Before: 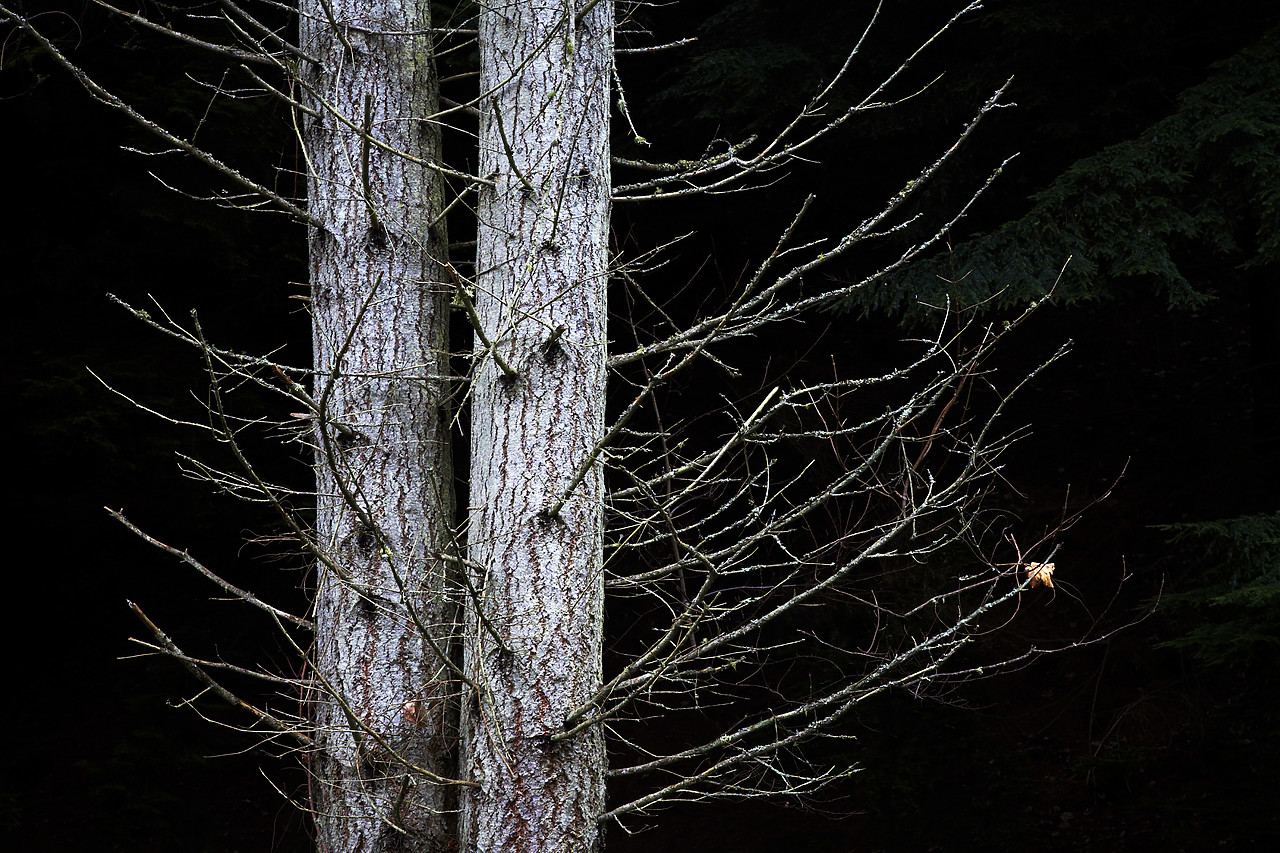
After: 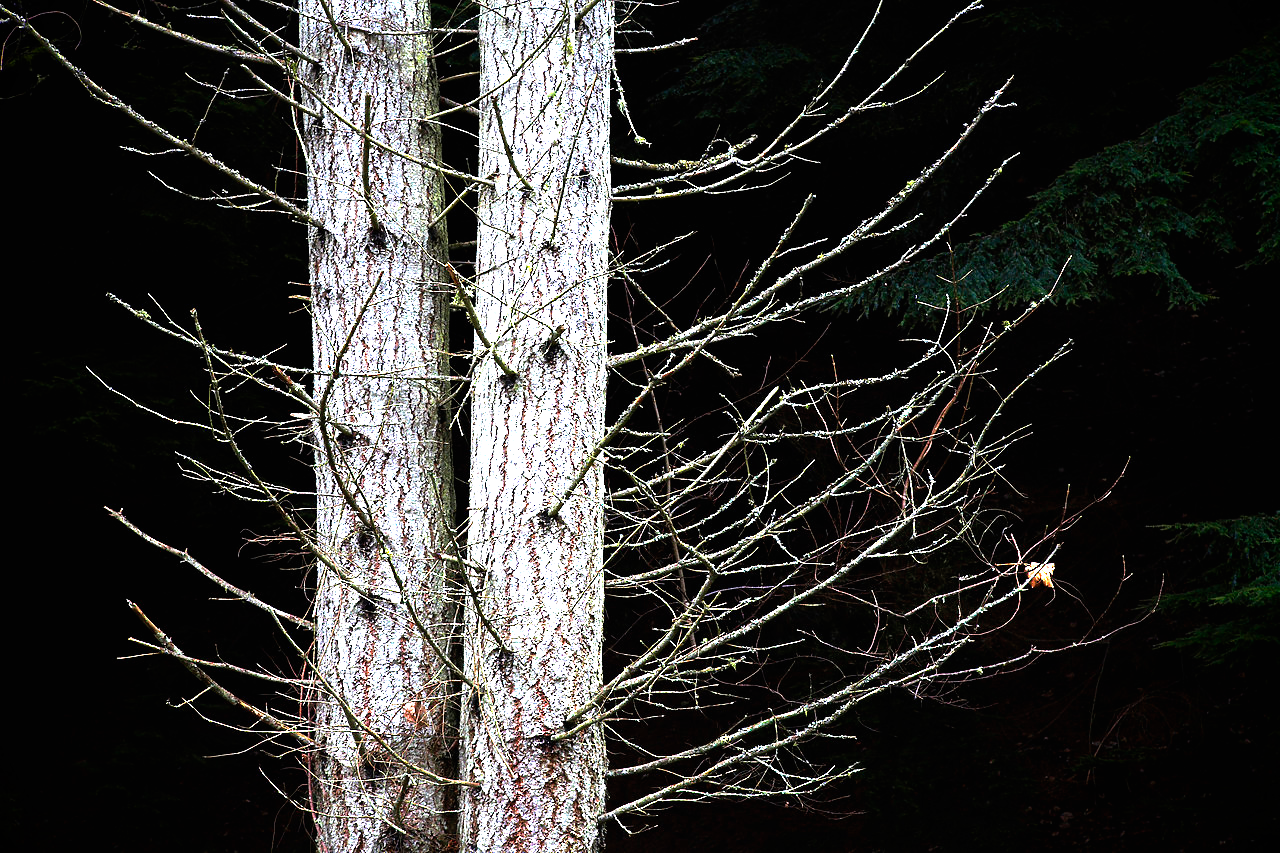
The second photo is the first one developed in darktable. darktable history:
levels: levels [0, 0.394, 0.787]
exposure: black level correction 0, exposure 1.106 EV, compensate highlight preservation false
vignetting: saturation 0.367, unbound false
